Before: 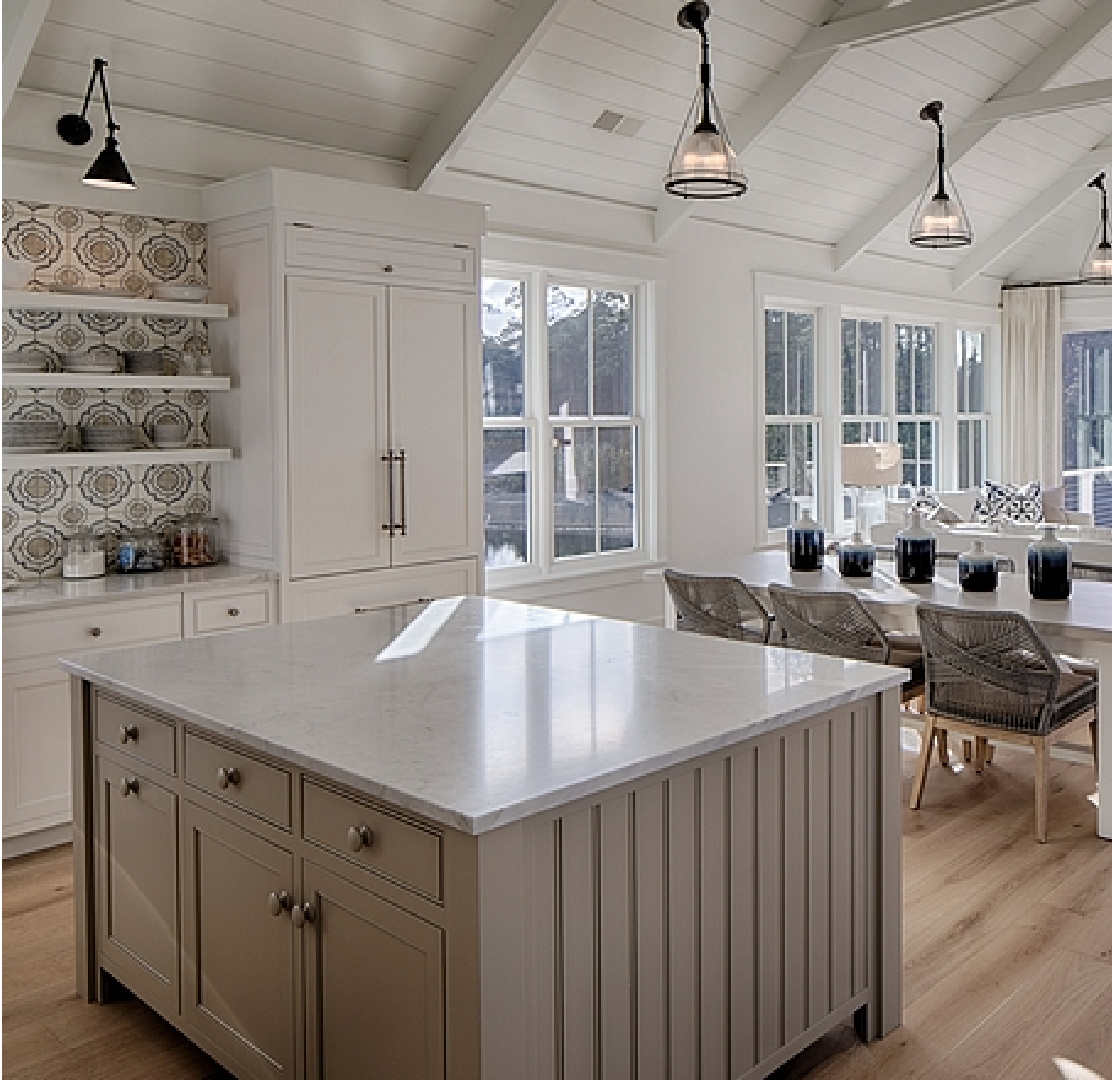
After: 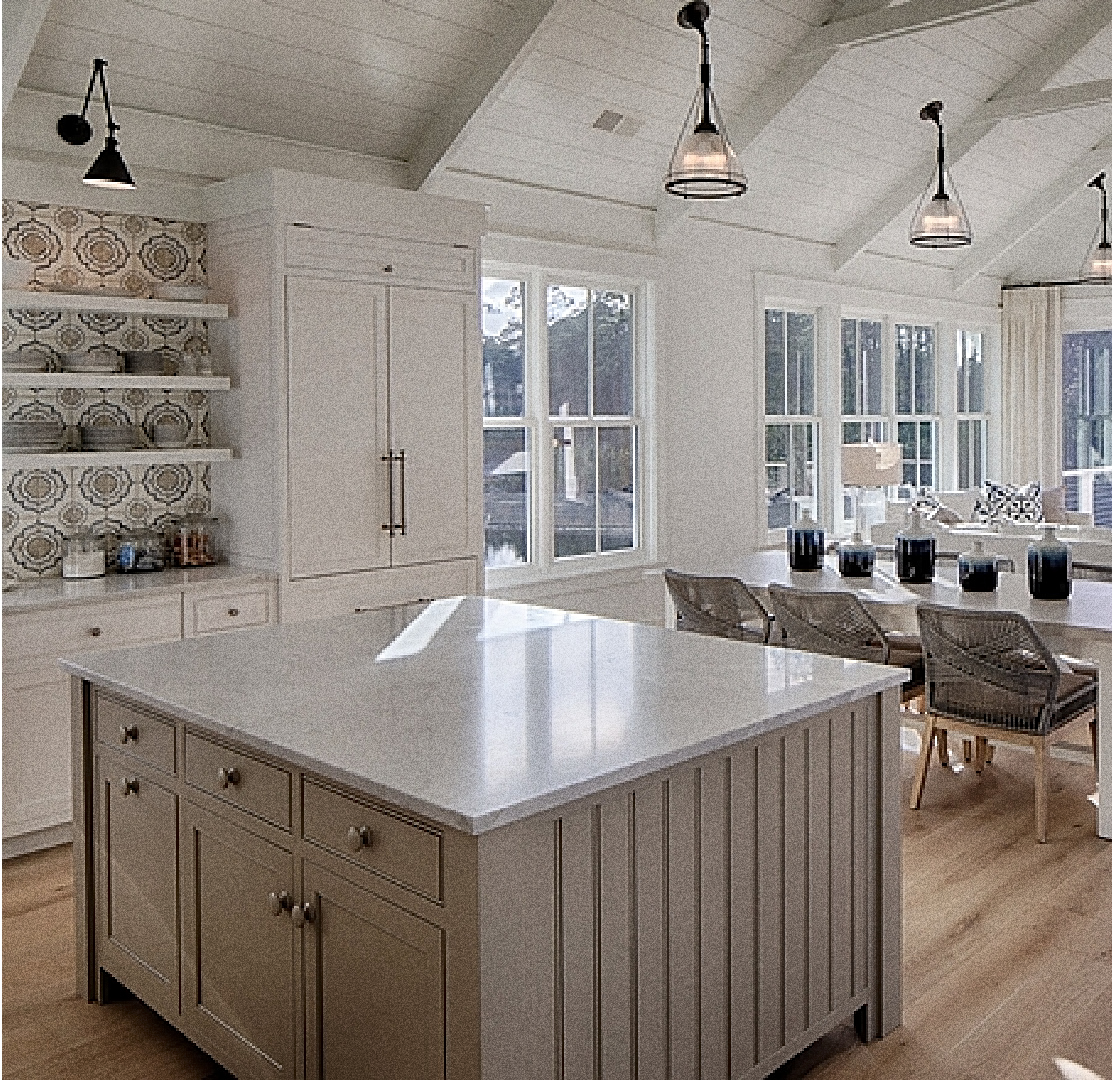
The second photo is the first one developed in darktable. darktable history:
grain: coarseness 10.62 ISO, strength 55.56%
sharpen: radius 1.559, amount 0.373, threshold 1.271
